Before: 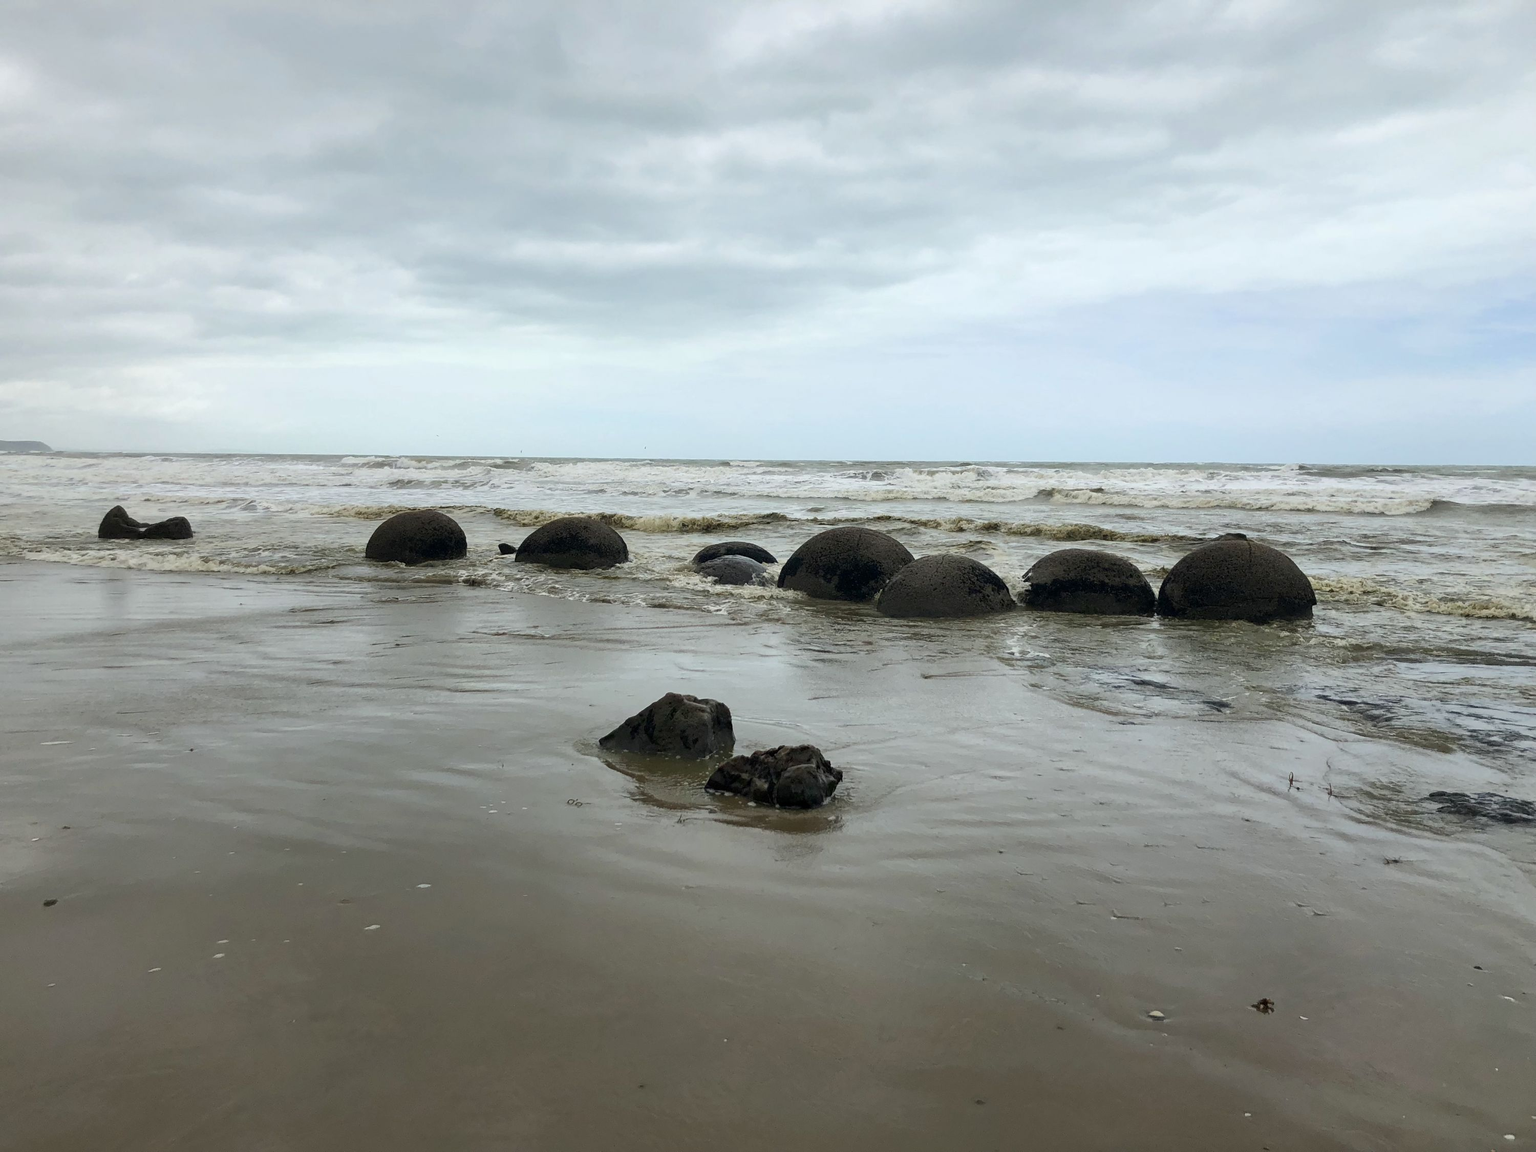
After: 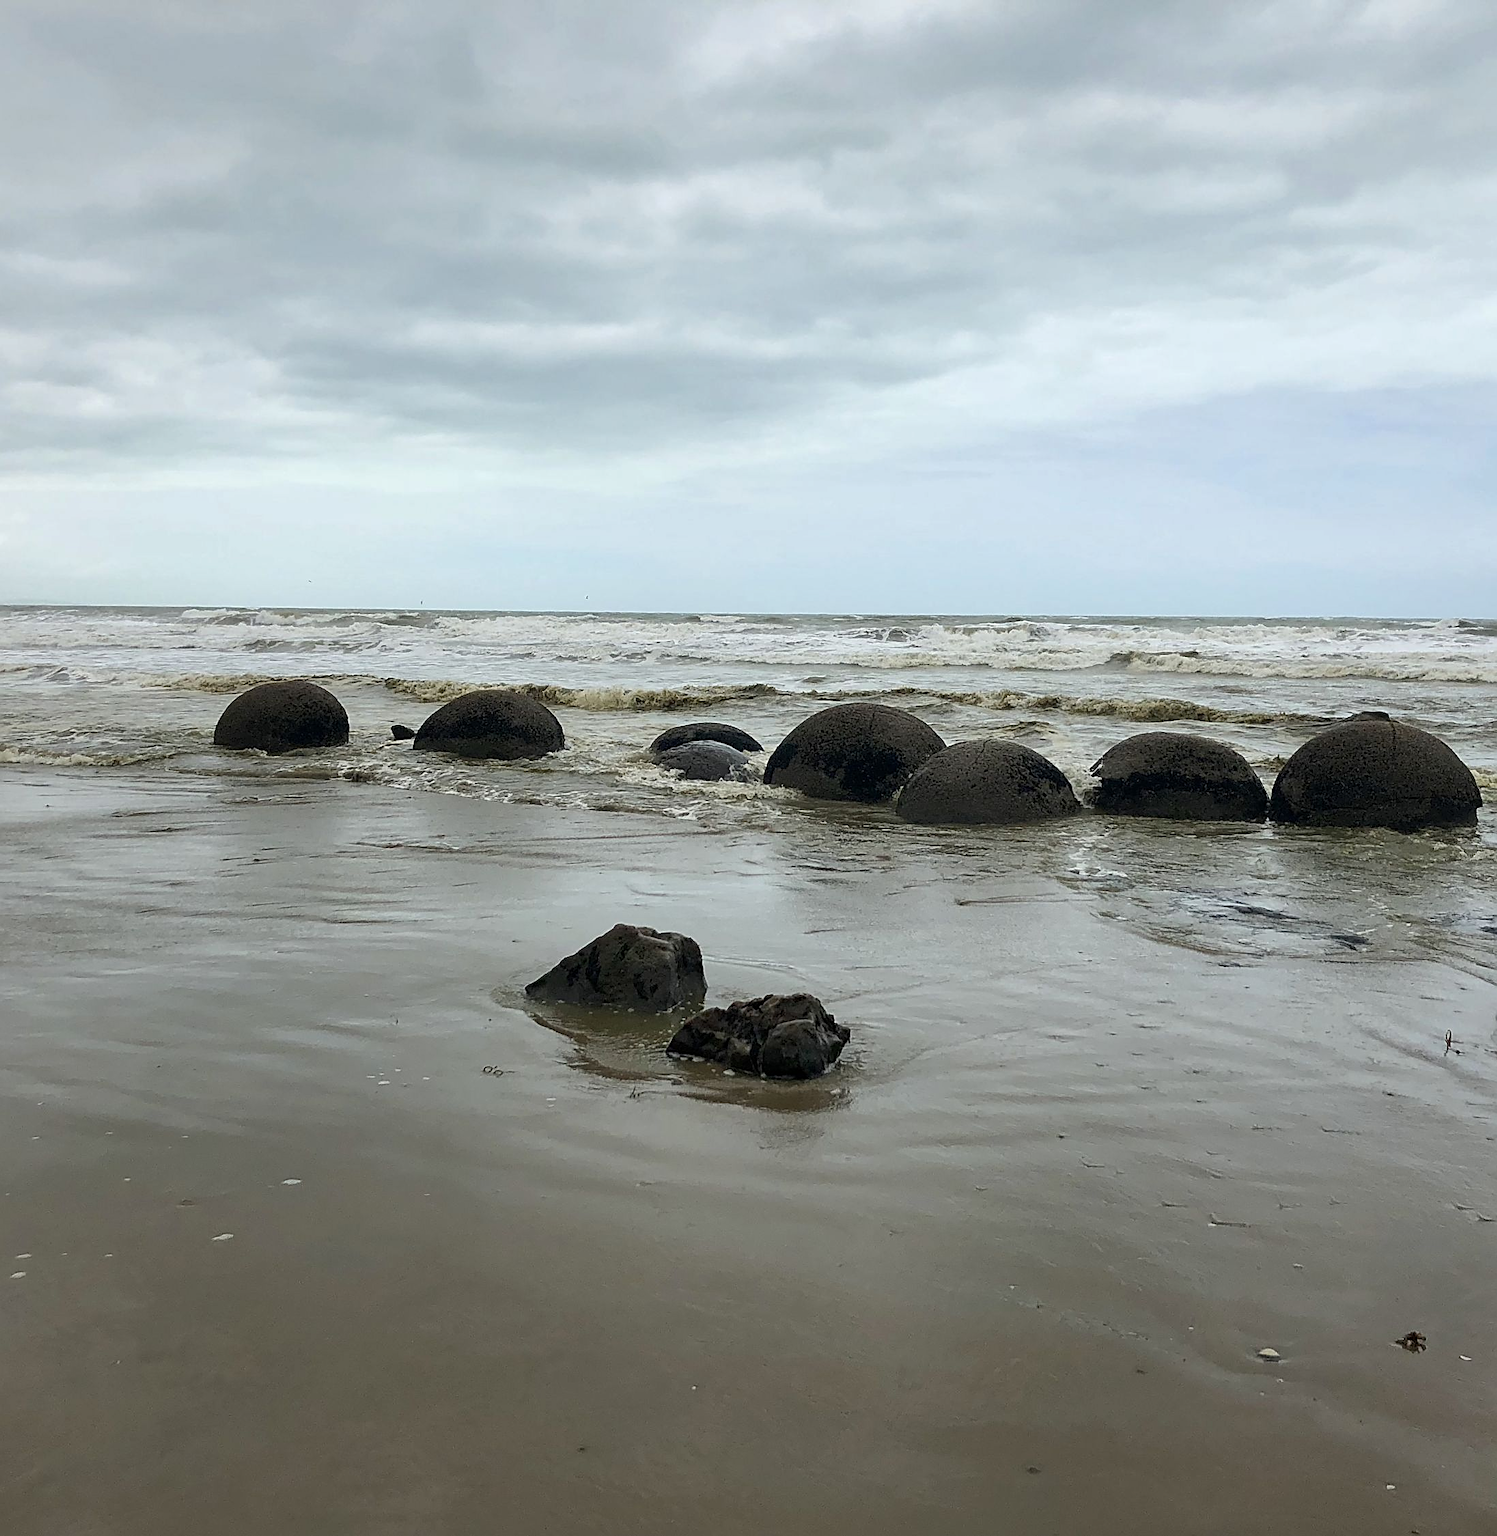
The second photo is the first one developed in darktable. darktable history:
sharpen: amount 0.746
shadows and highlights: shadows 29.47, highlights -30.27, low approximation 0.01, soften with gaussian
crop: left 13.391%, right 13.479%
